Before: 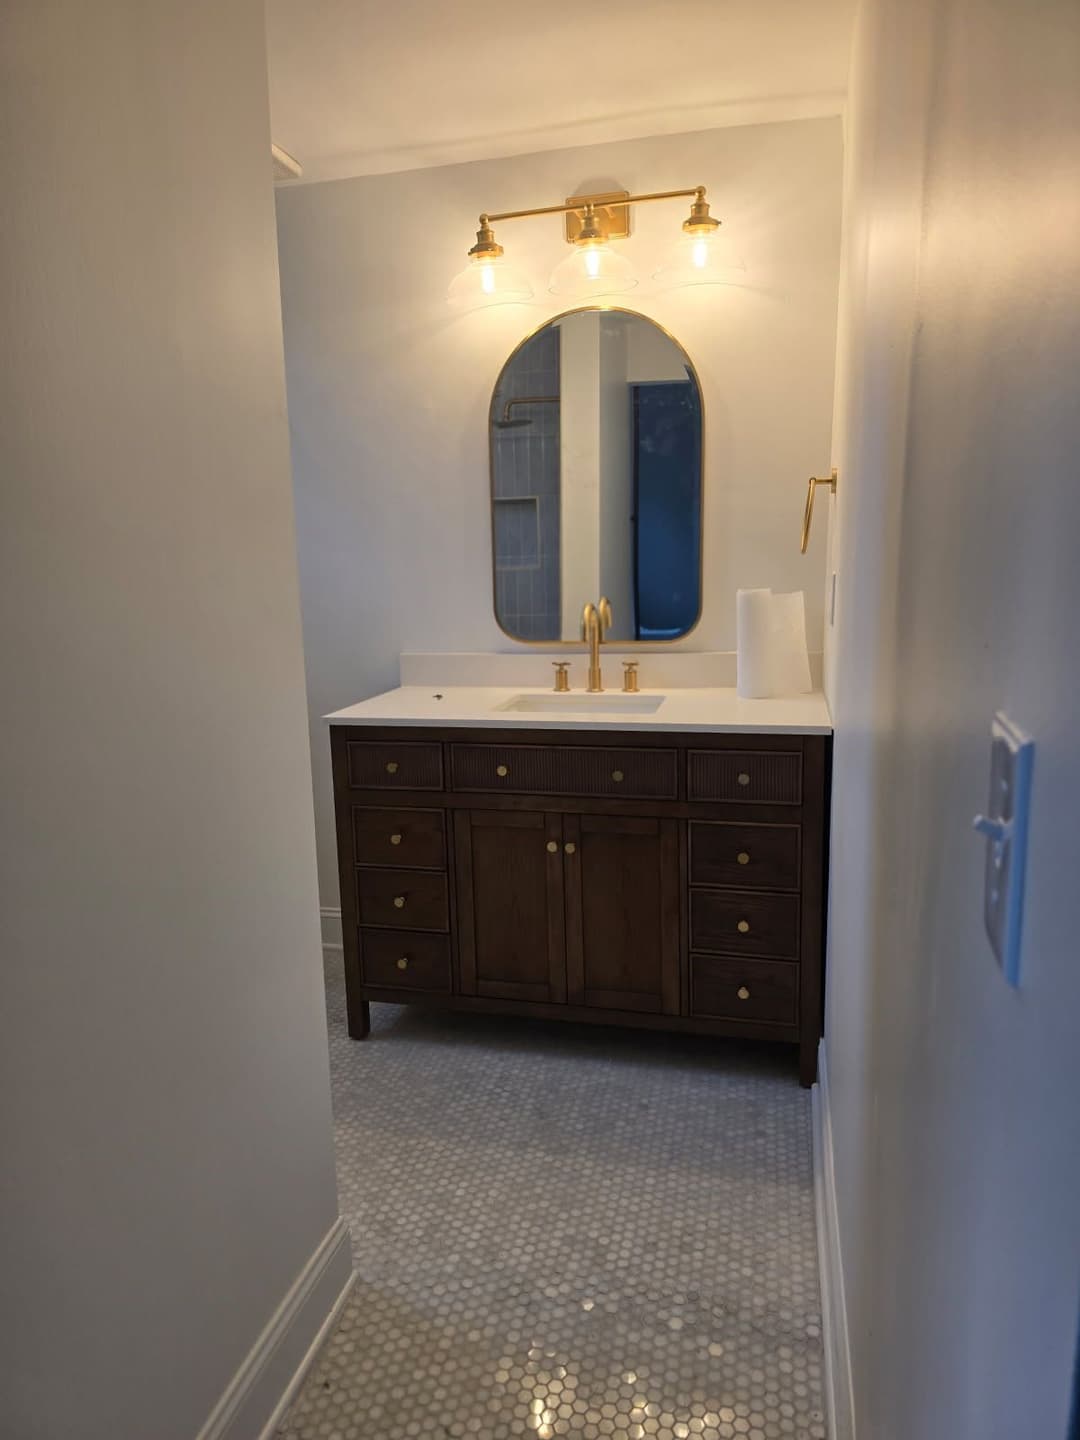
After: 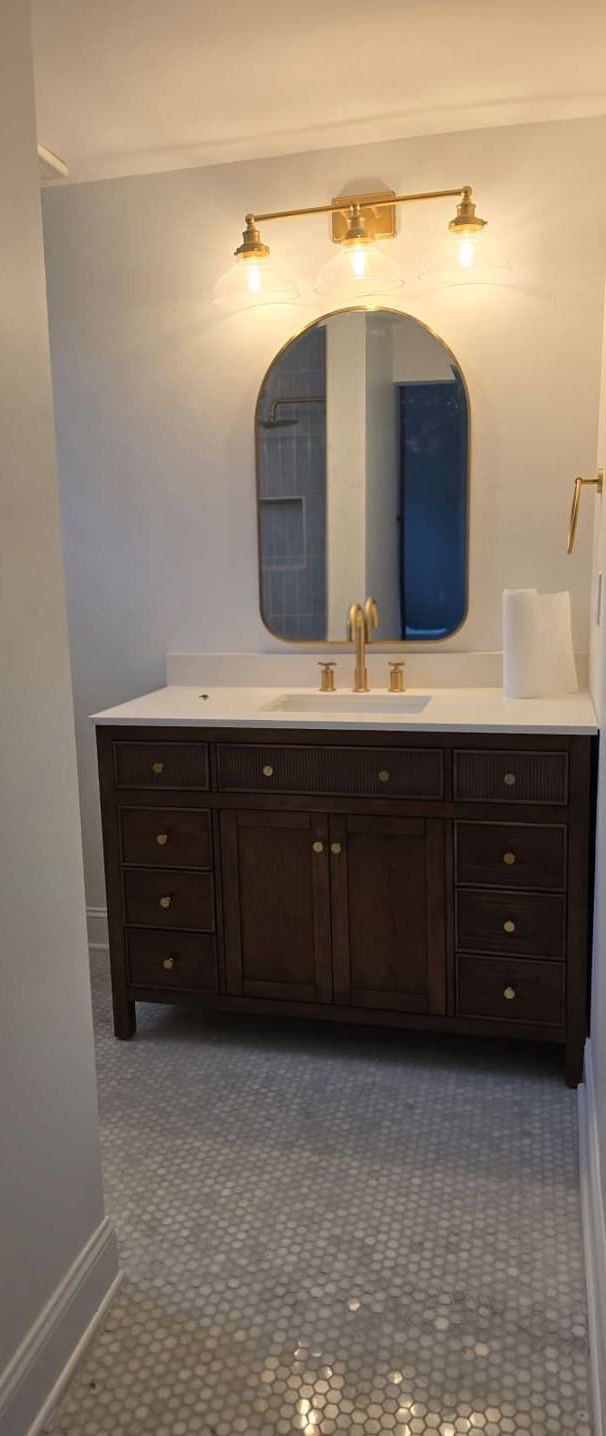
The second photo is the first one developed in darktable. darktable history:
tone equalizer: on, module defaults
crop: left 21.674%, right 22.086%
